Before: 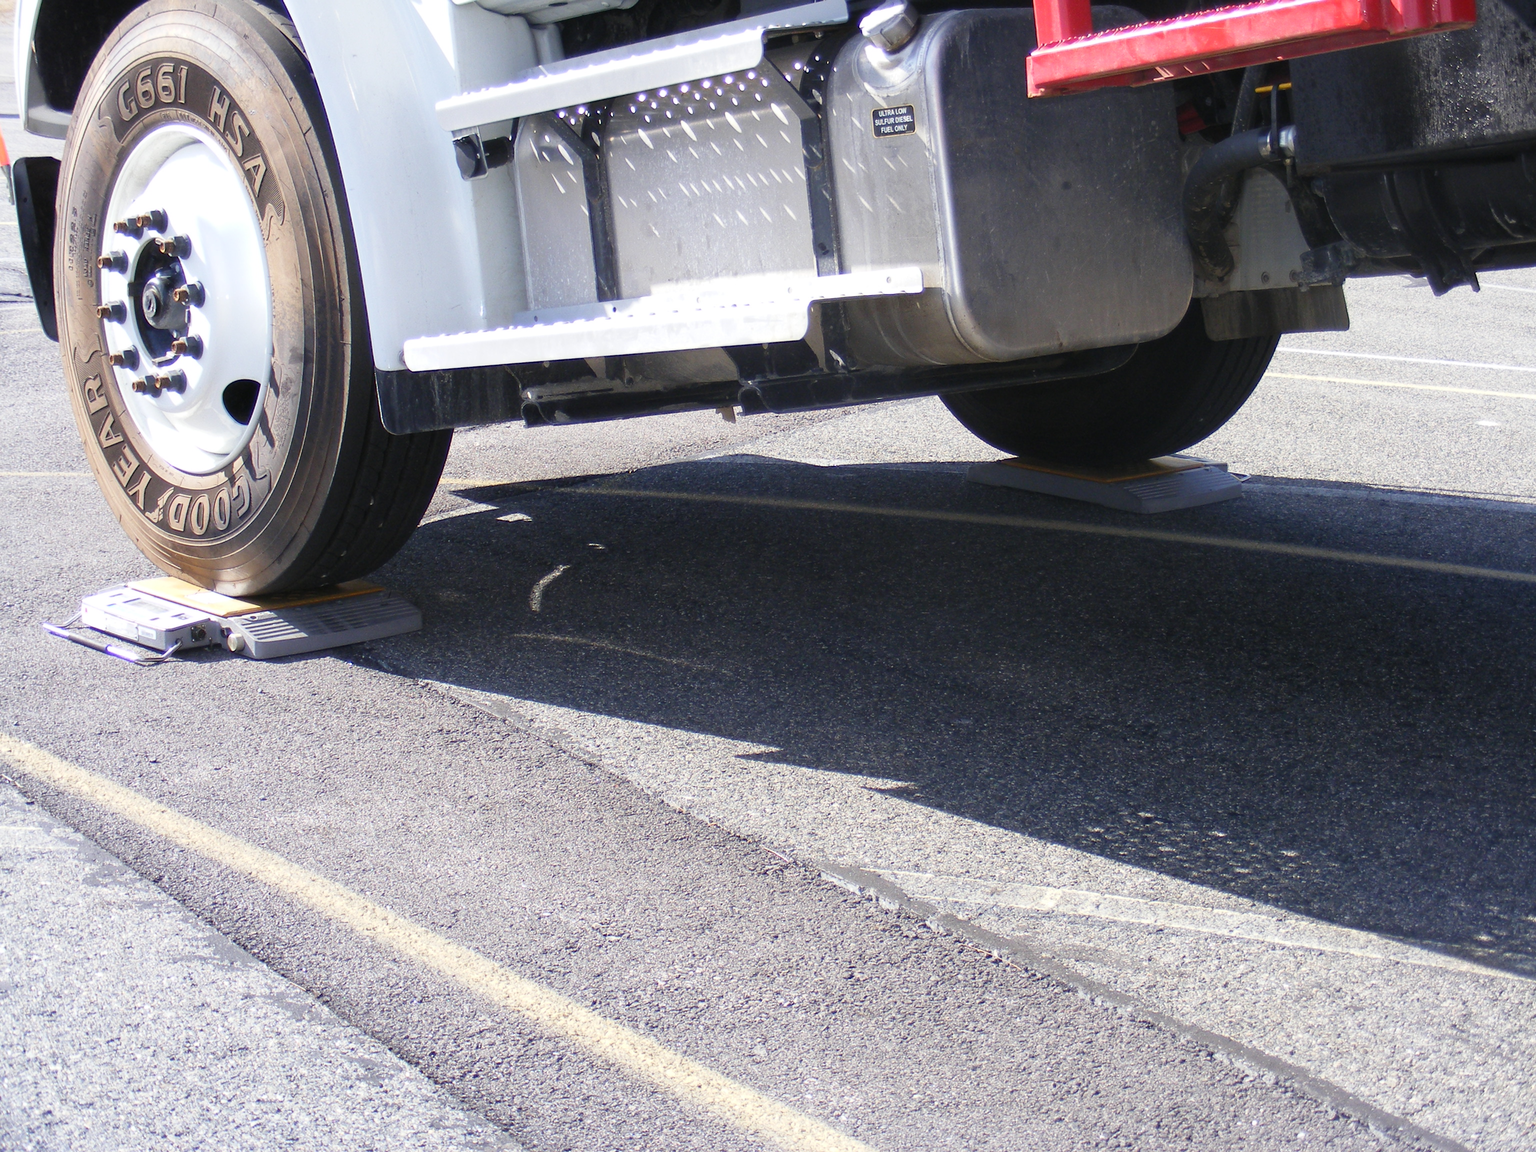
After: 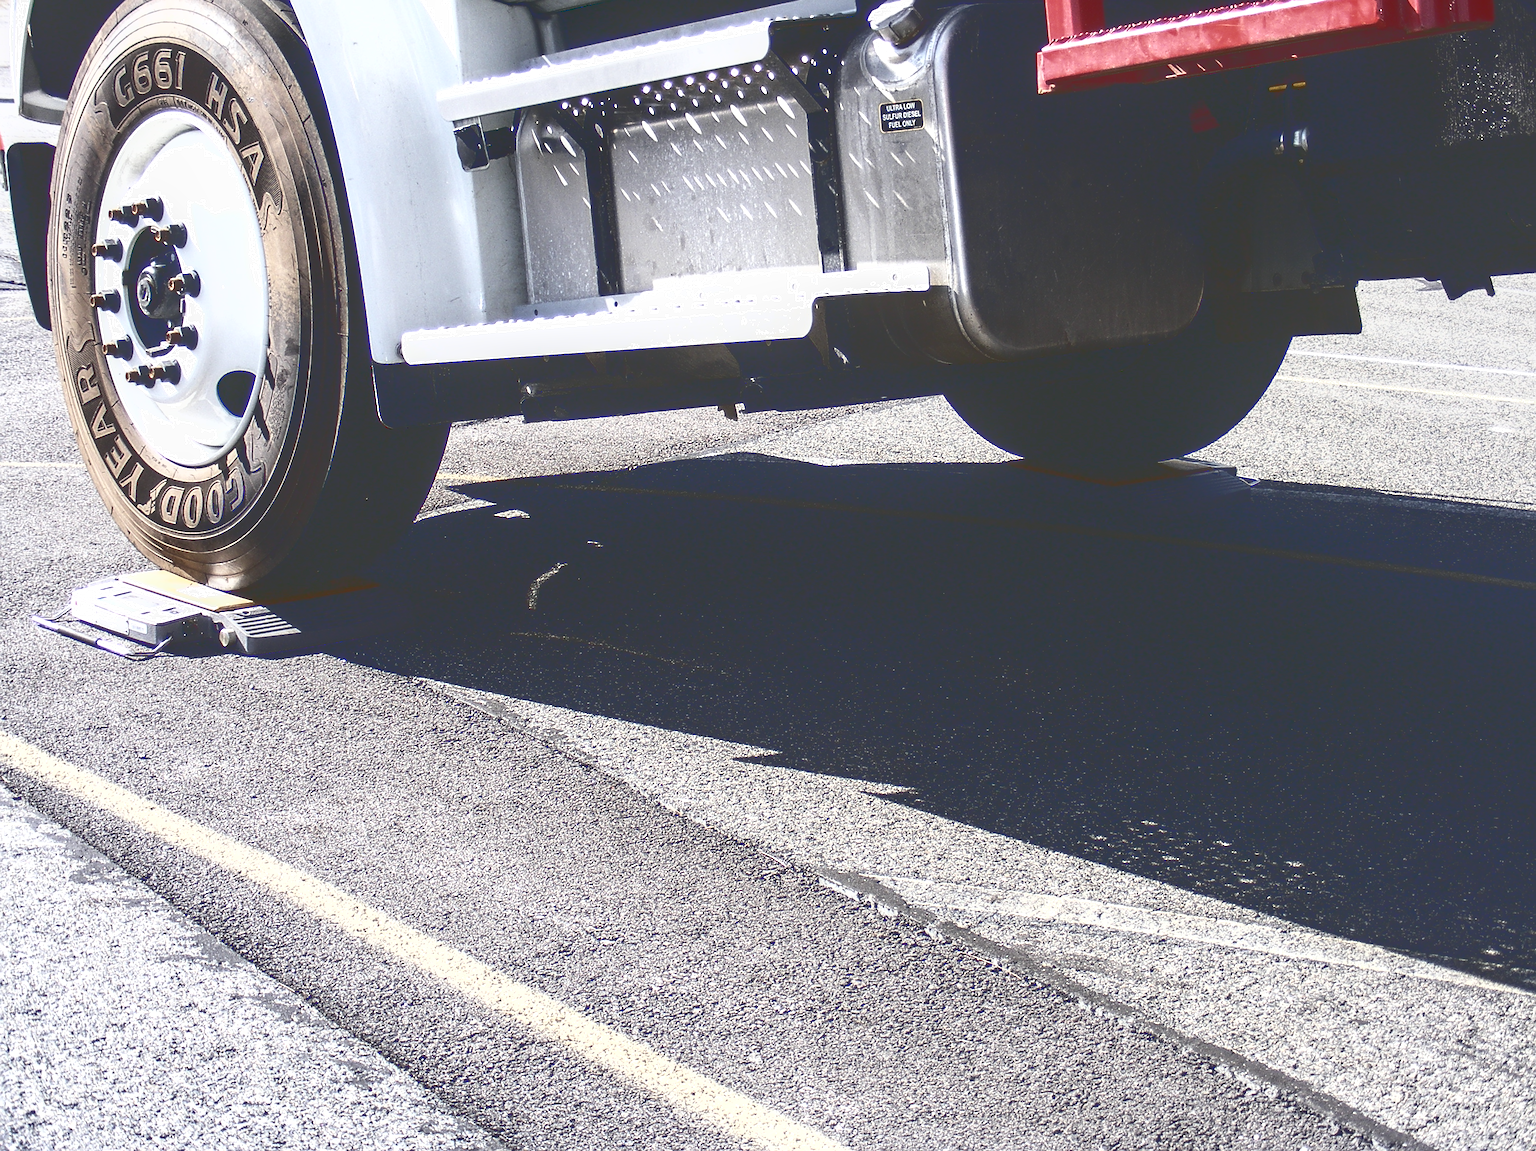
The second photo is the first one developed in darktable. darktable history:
crop and rotate: angle -0.655°
sharpen: on, module defaults
base curve: curves: ch0 [(0, 0.036) (0.083, 0.04) (0.804, 1)]
local contrast: on, module defaults
color balance rgb: shadows lift › chroma 1.008%, shadows lift › hue 240.63°, linear chroma grading › global chroma -15.131%, perceptual saturation grading › global saturation 0.943%, global vibrance 9.98%
